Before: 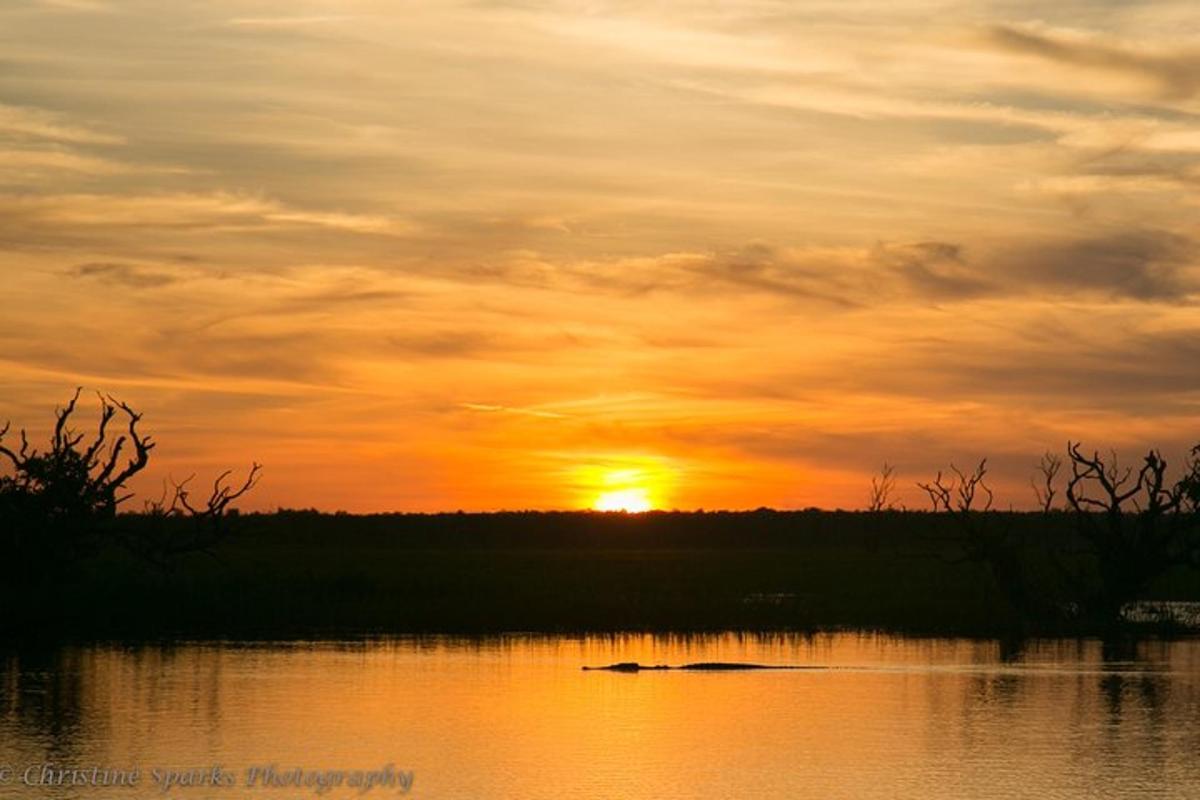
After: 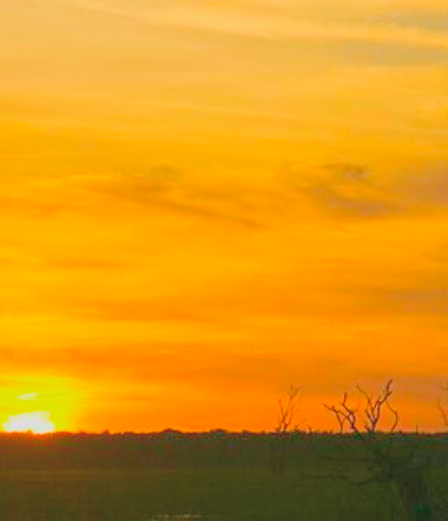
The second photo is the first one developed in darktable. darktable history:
crop and rotate: left 49.511%, top 10.093%, right 13.119%, bottom 24.657%
contrast brightness saturation: contrast 0.1, brightness 0.314, saturation 0.146
color balance rgb: power › hue 329.83°, linear chroma grading › global chroma 19.536%, perceptual saturation grading › global saturation 25.532%, contrast -29.793%
